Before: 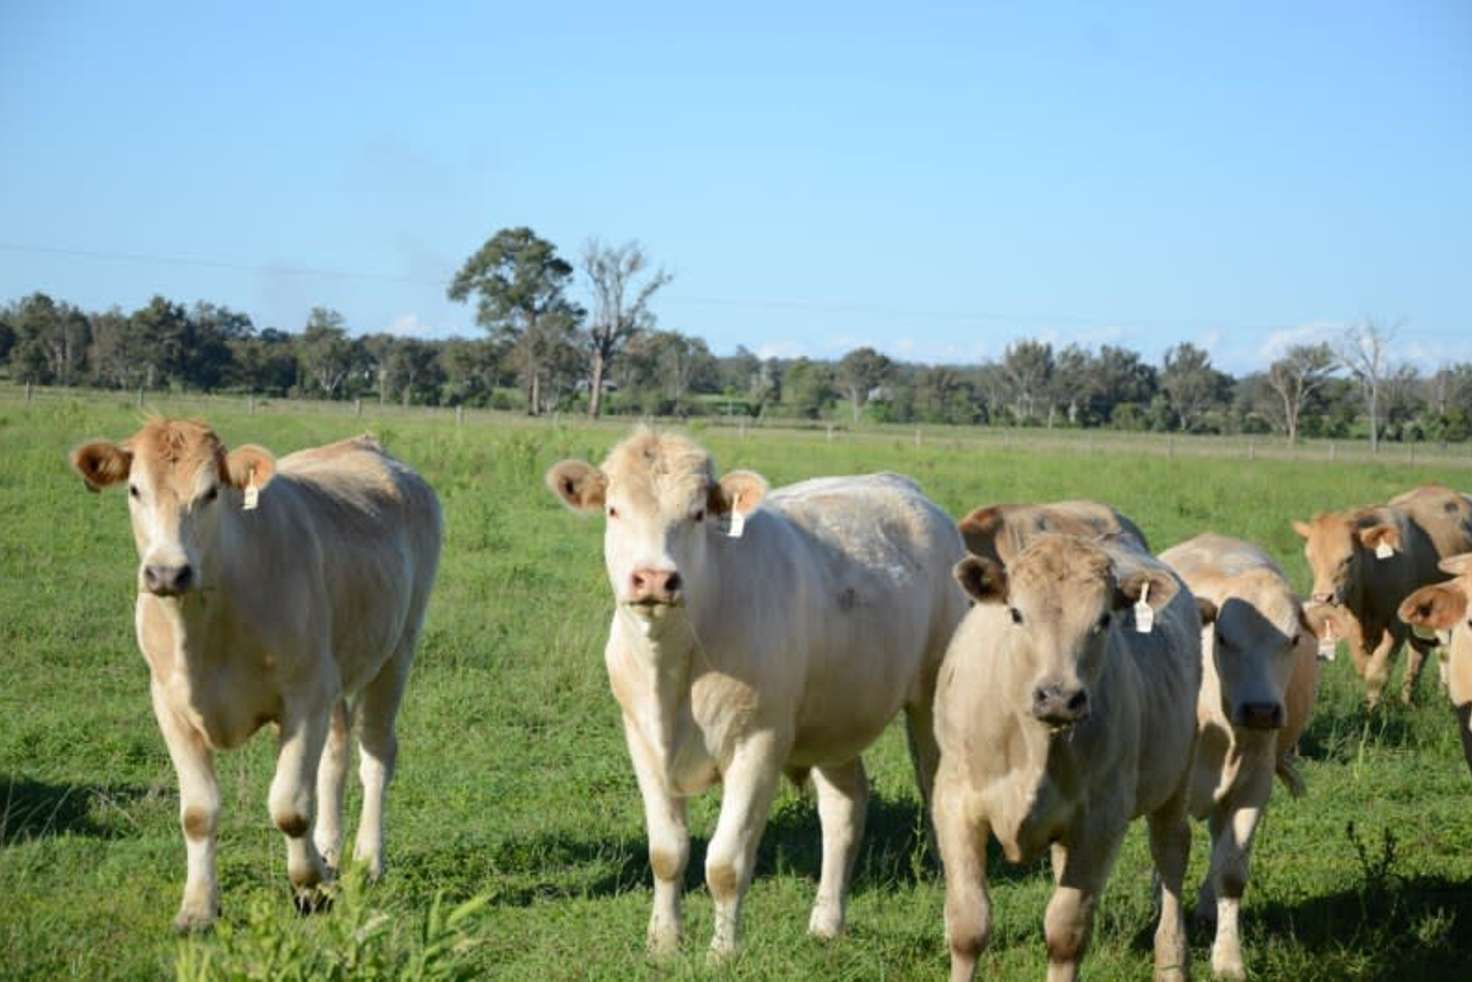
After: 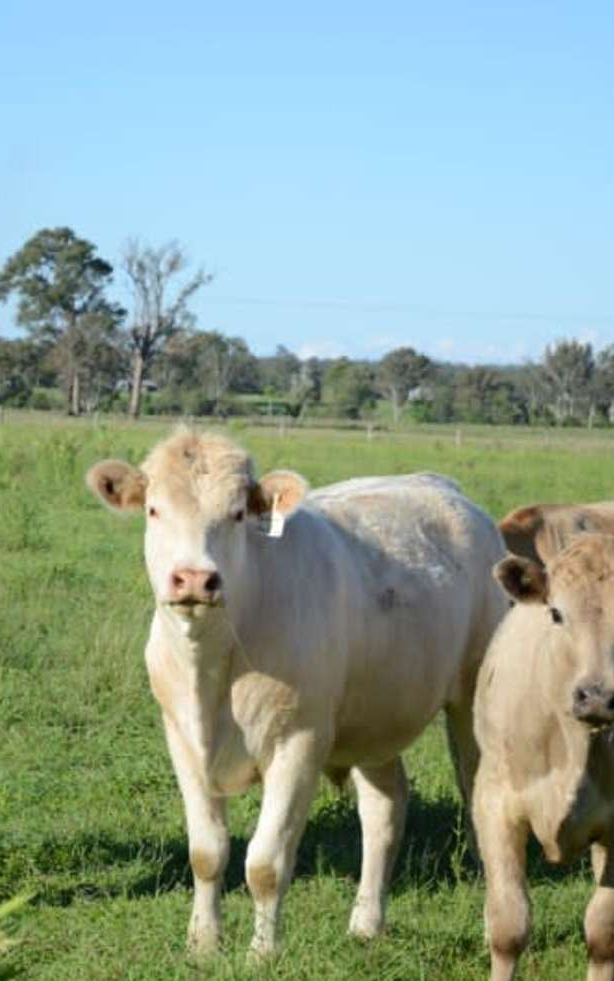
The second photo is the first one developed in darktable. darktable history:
crop: left 31.257%, right 26.983%
